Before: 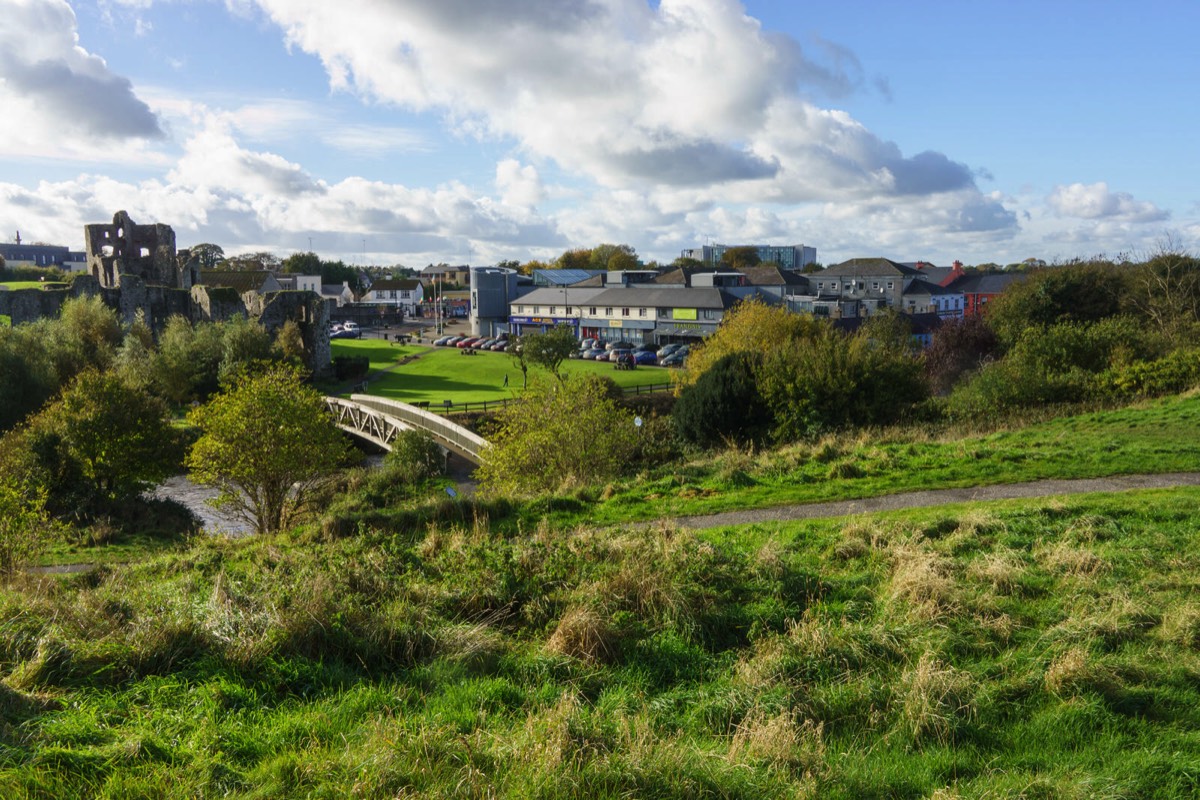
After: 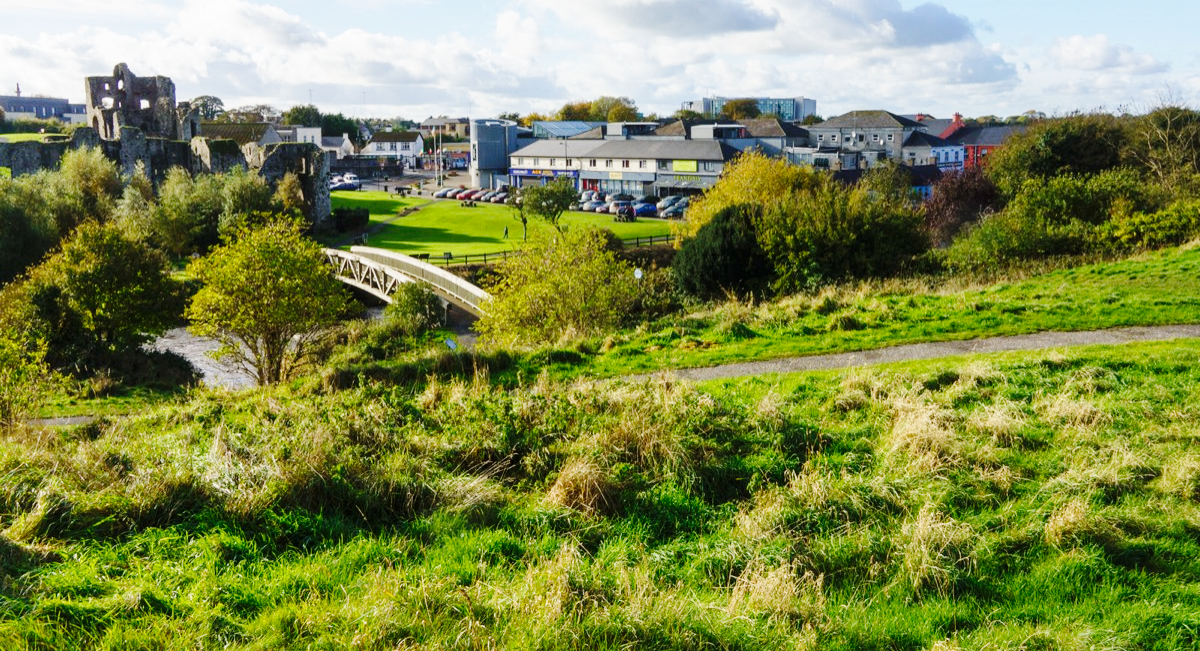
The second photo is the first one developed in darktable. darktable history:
crop and rotate: top 18.507%
base curve: curves: ch0 [(0, 0) (0.036, 0.025) (0.121, 0.166) (0.206, 0.329) (0.605, 0.79) (1, 1)], preserve colors none
